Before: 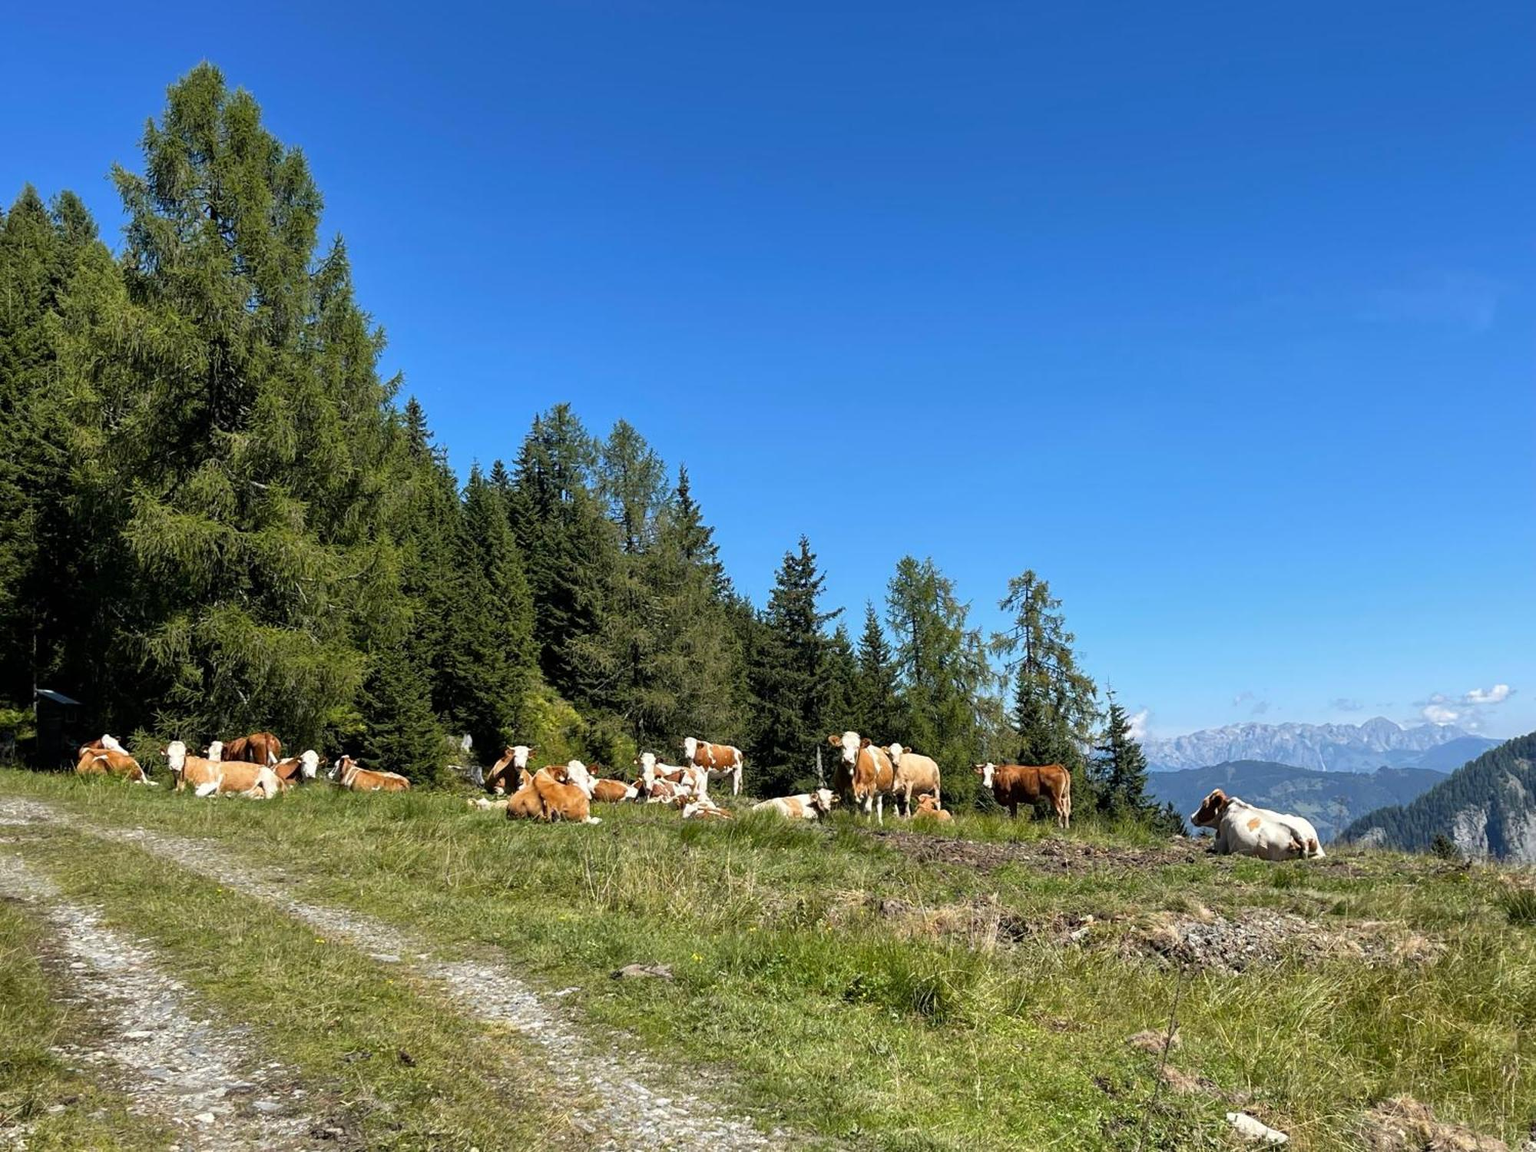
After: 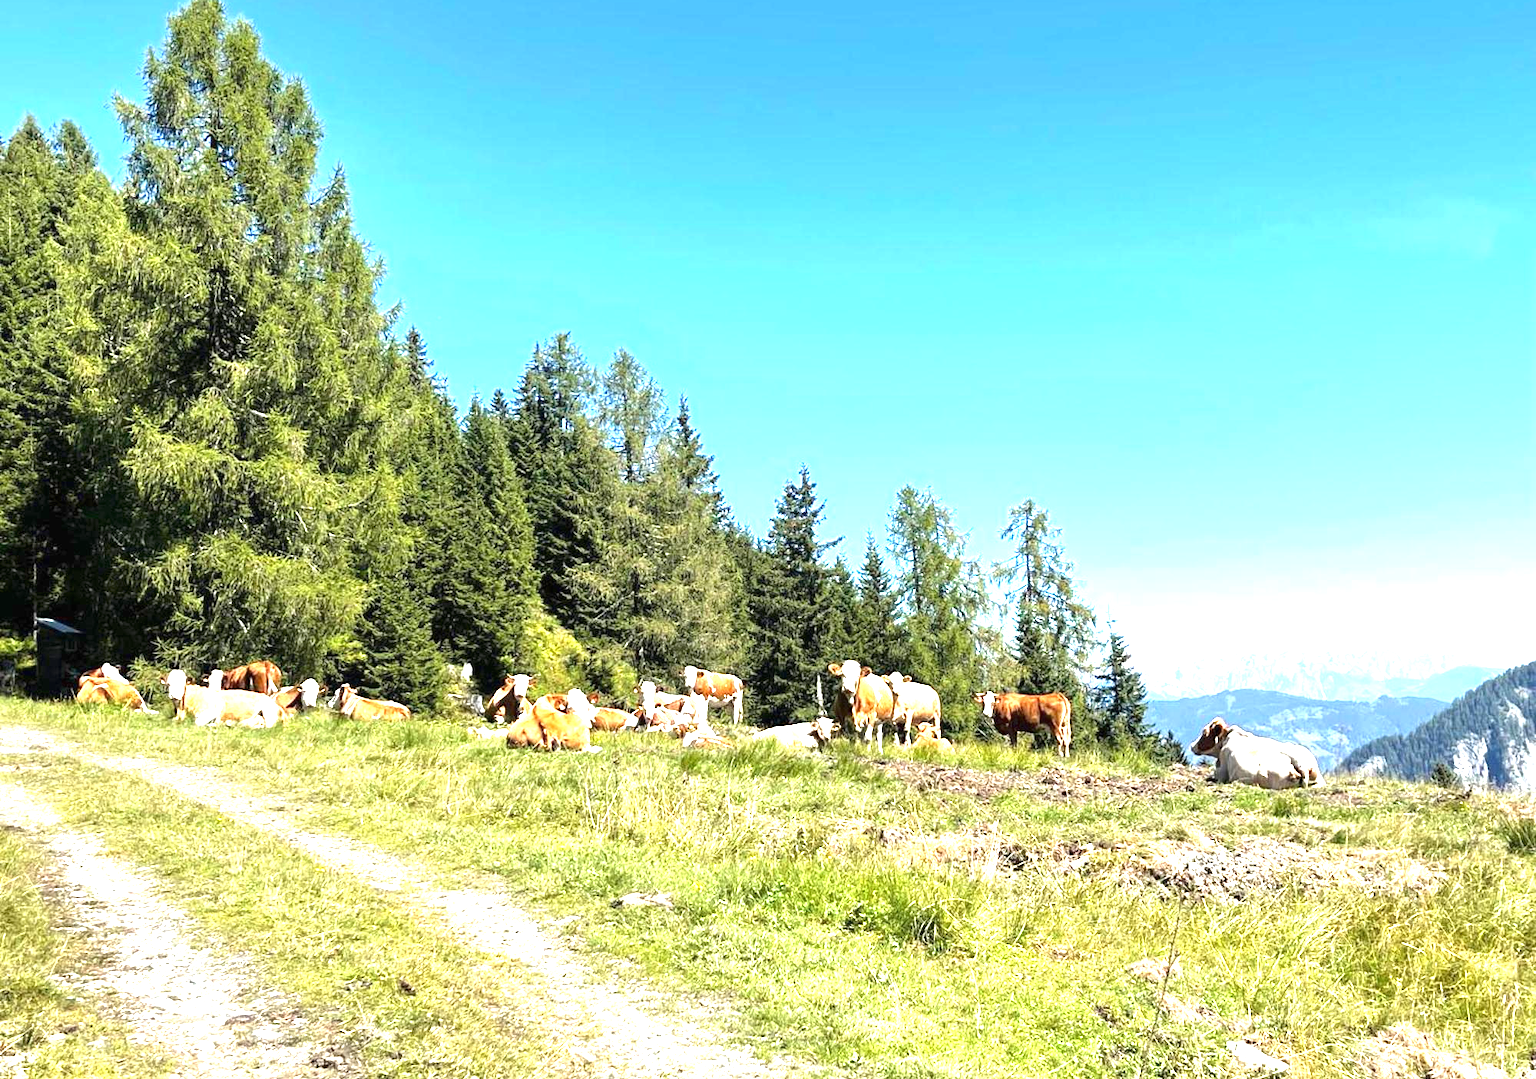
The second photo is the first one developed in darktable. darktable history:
exposure: black level correction 0, exposure 1.975 EV, compensate exposure bias true, compensate highlight preservation false
crop and rotate: top 6.25%
